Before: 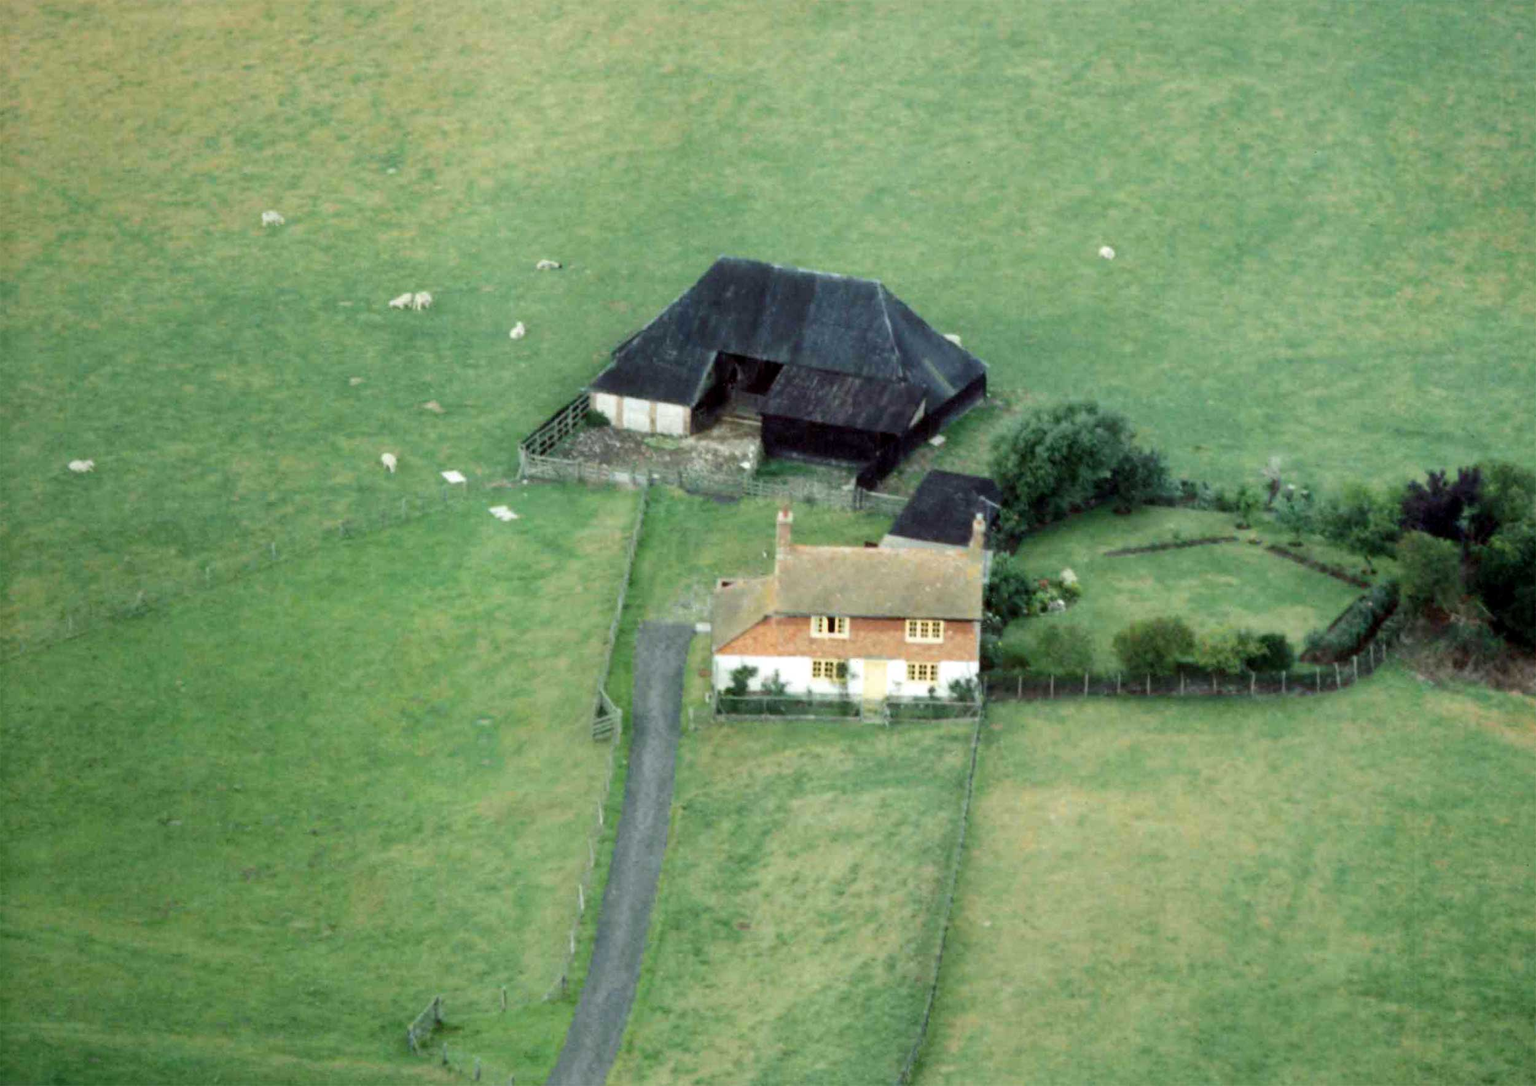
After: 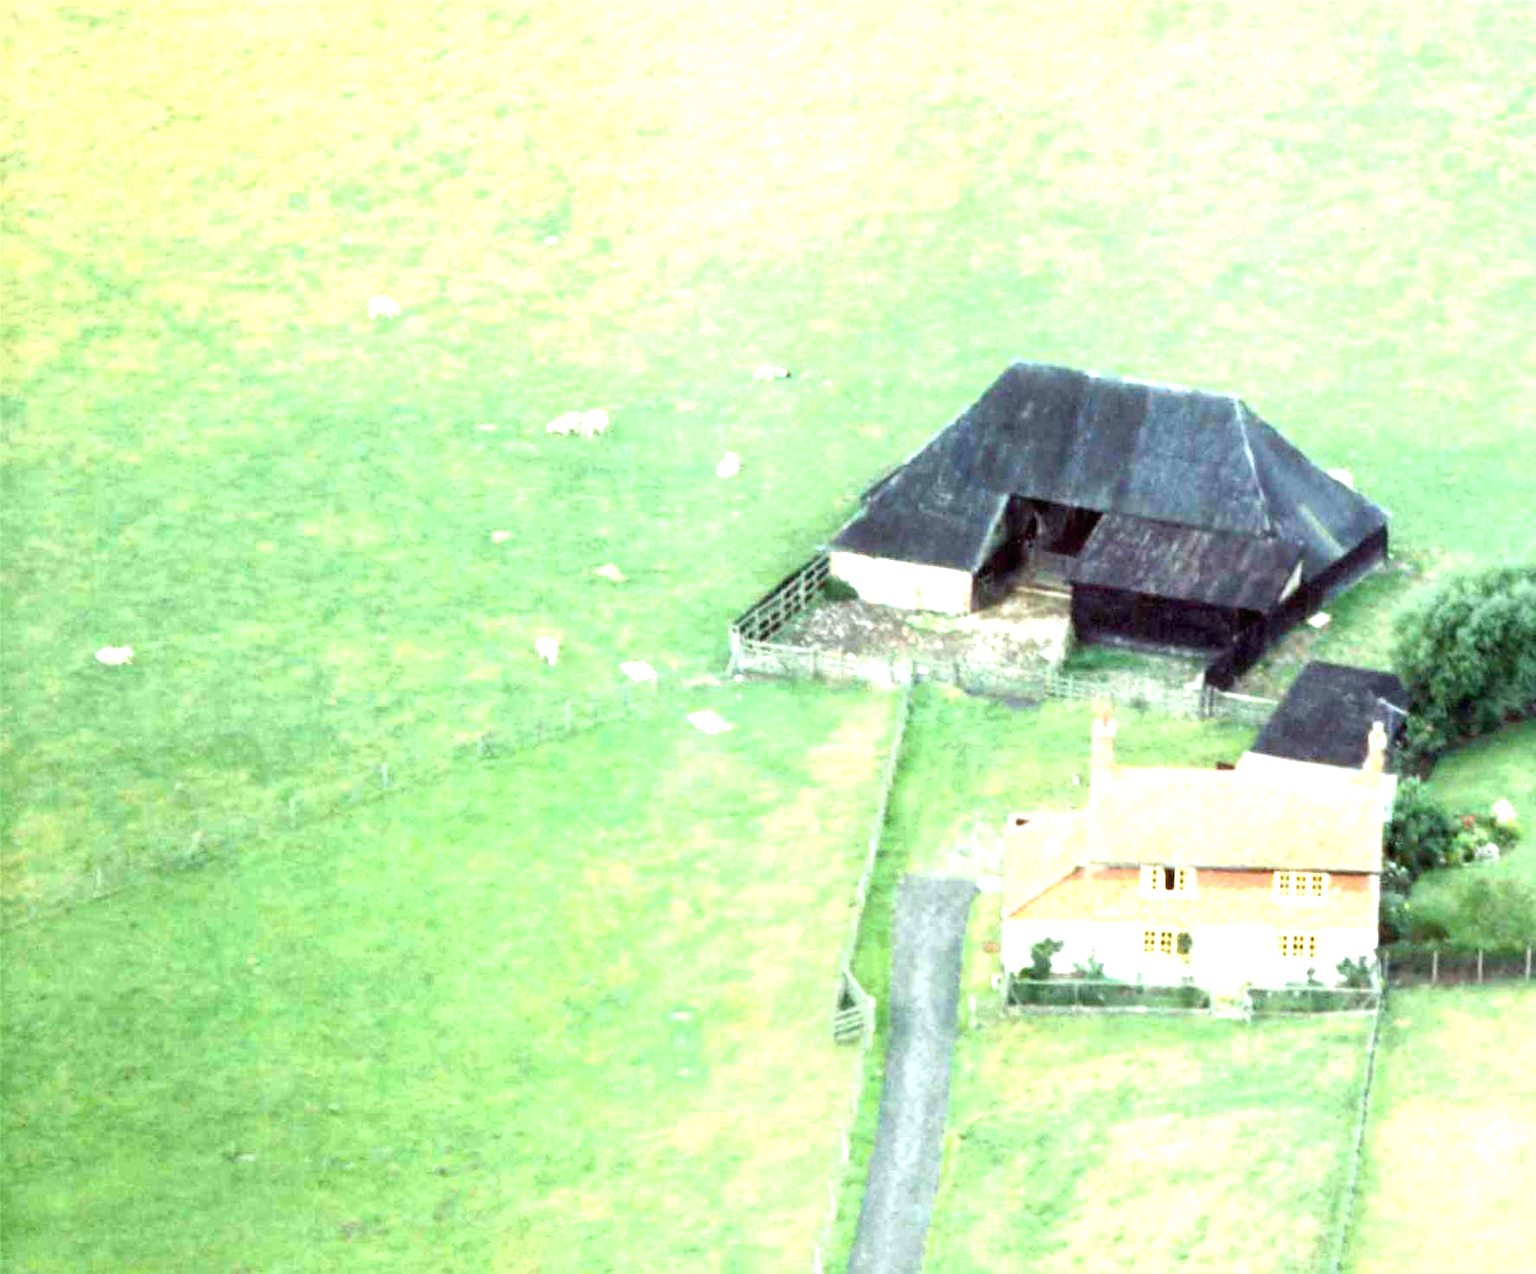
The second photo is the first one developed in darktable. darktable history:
exposure: black level correction 0, exposure 1.75 EV, compensate exposure bias true, compensate highlight preservation false
crop: right 28.885%, bottom 16.626%
